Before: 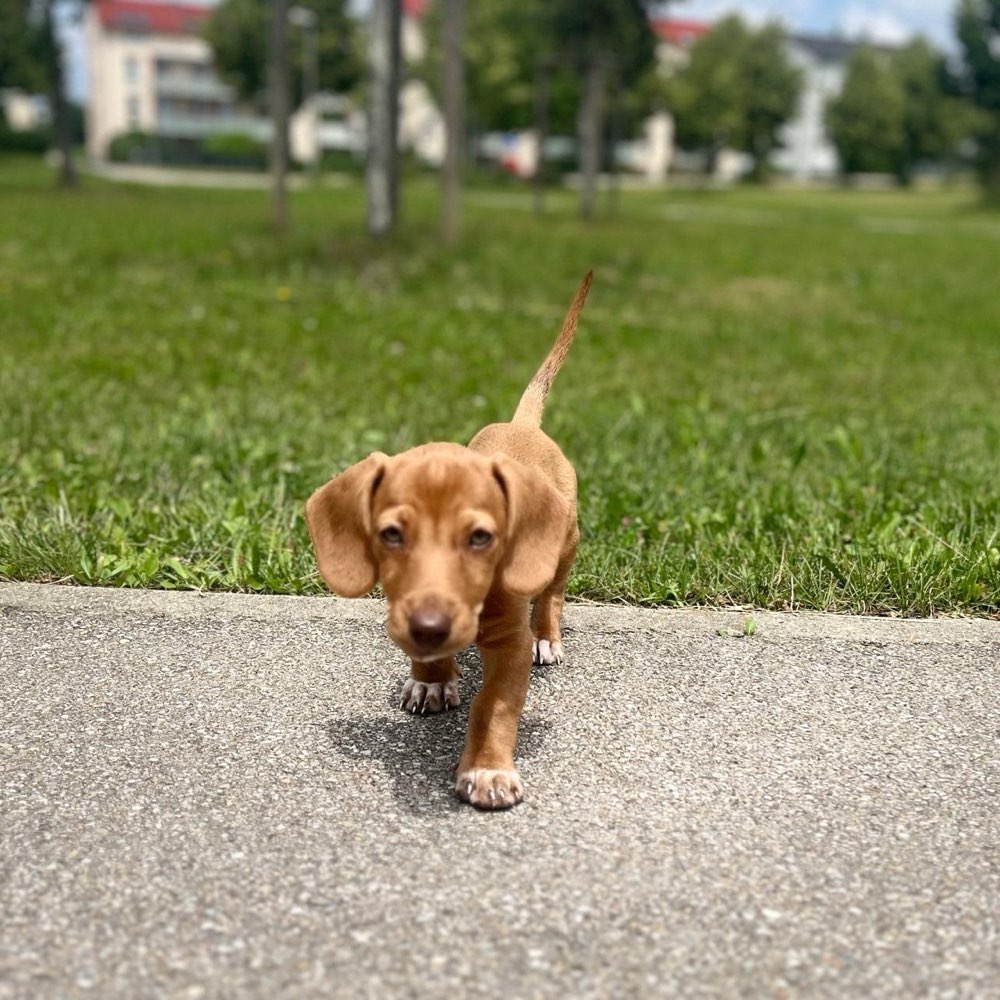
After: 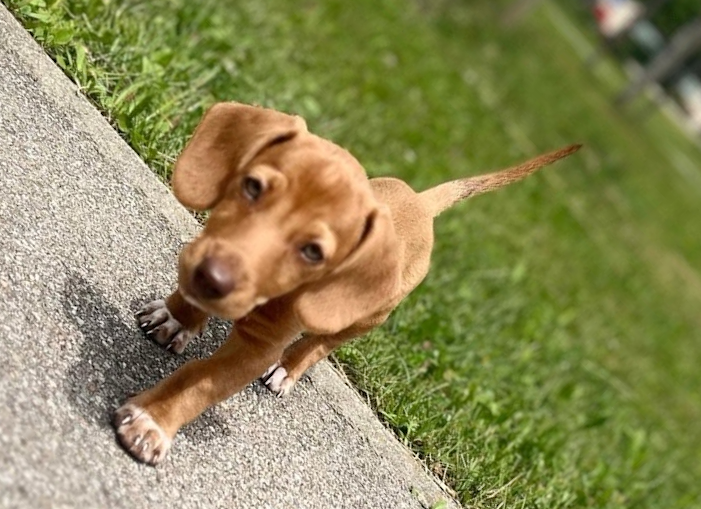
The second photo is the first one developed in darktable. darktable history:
crop and rotate: angle -45.65°, top 16.168%, right 0.819%, bottom 11.715%
